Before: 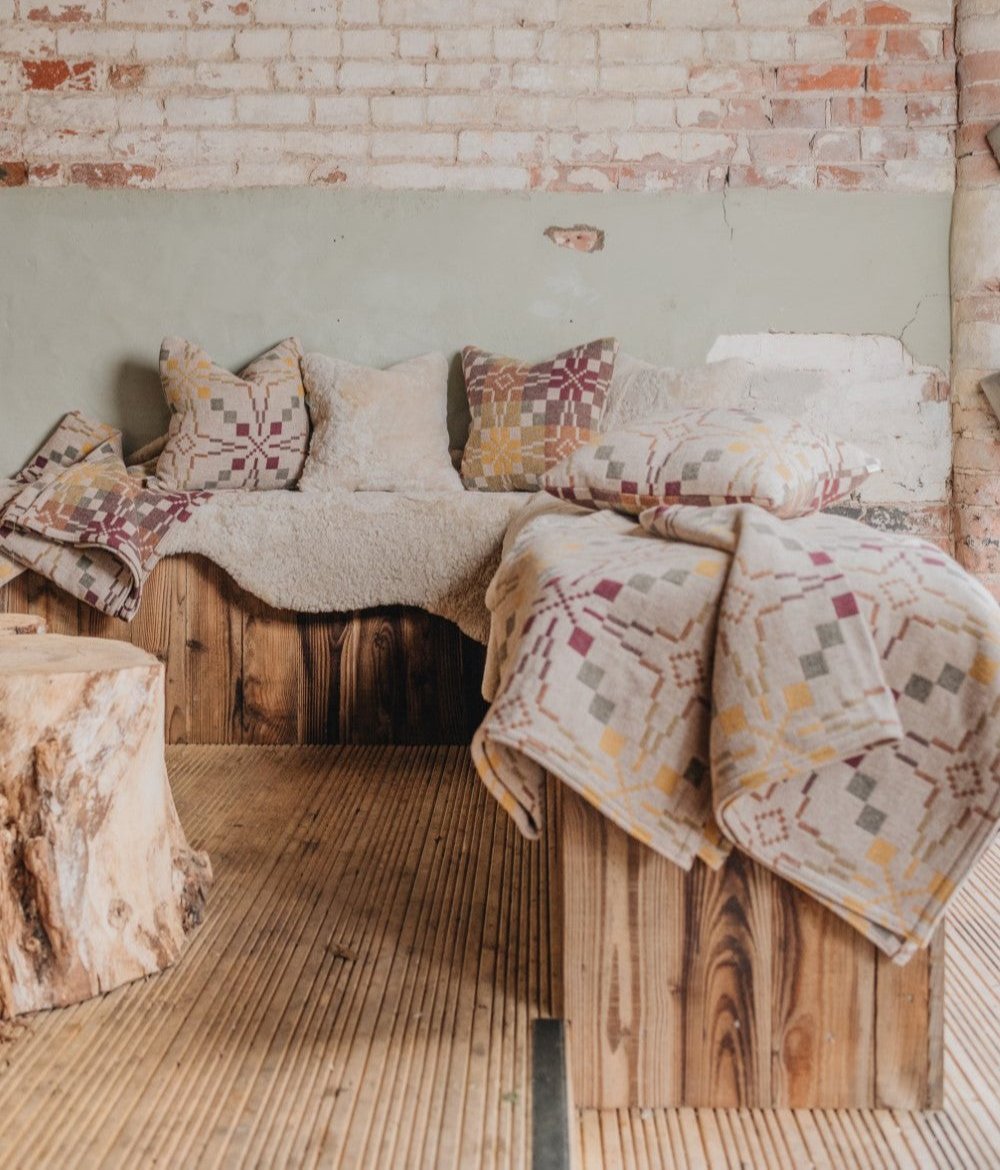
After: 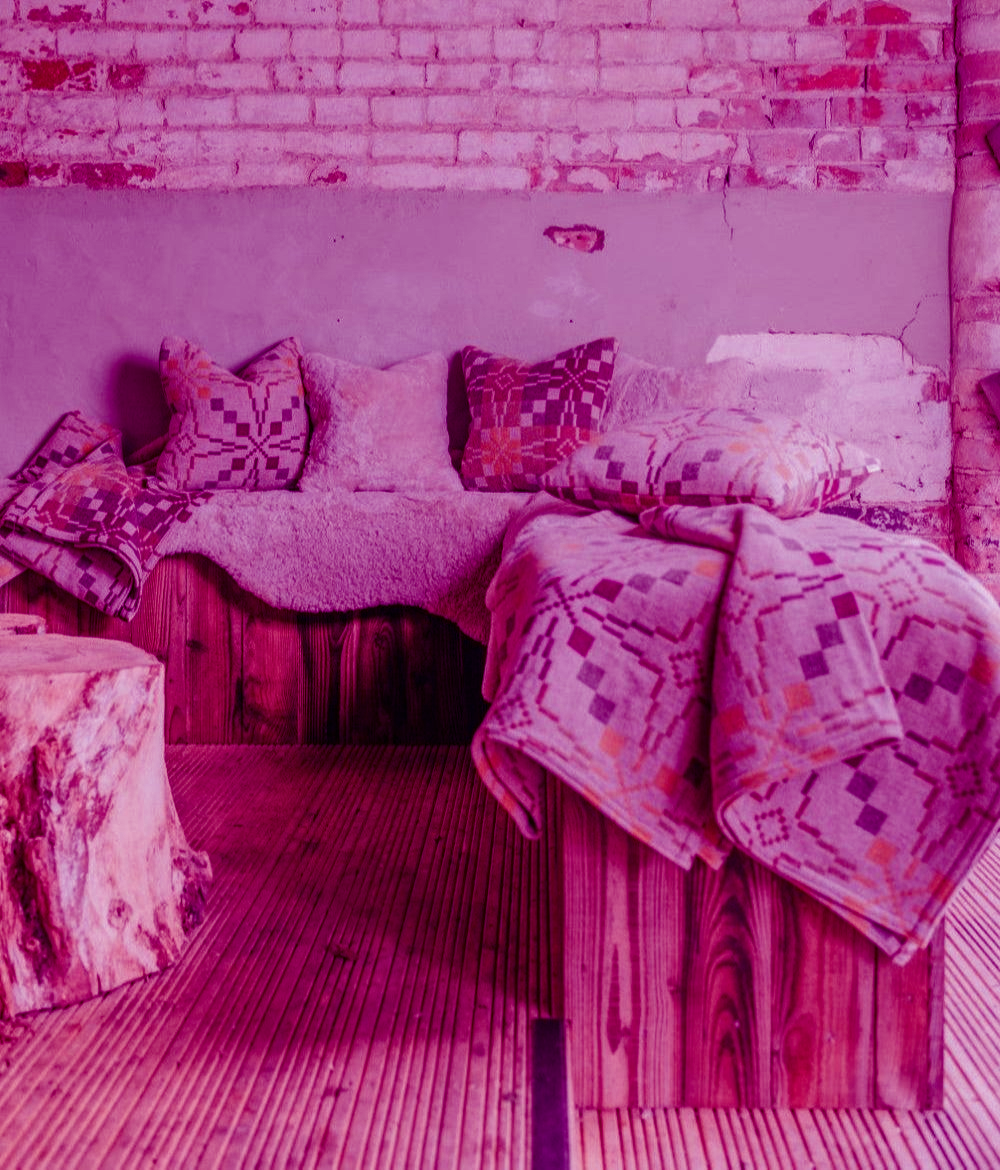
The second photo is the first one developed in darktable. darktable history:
local contrast: highlights 100%, shadows 100%, detail 120%, midtone range 0.2
exposure: exposure -0.01 EV, compensate highlight preservation false
color balance: mode lift, gamma, gain (sRGB), lift [1, 1, 0.101, 1]
